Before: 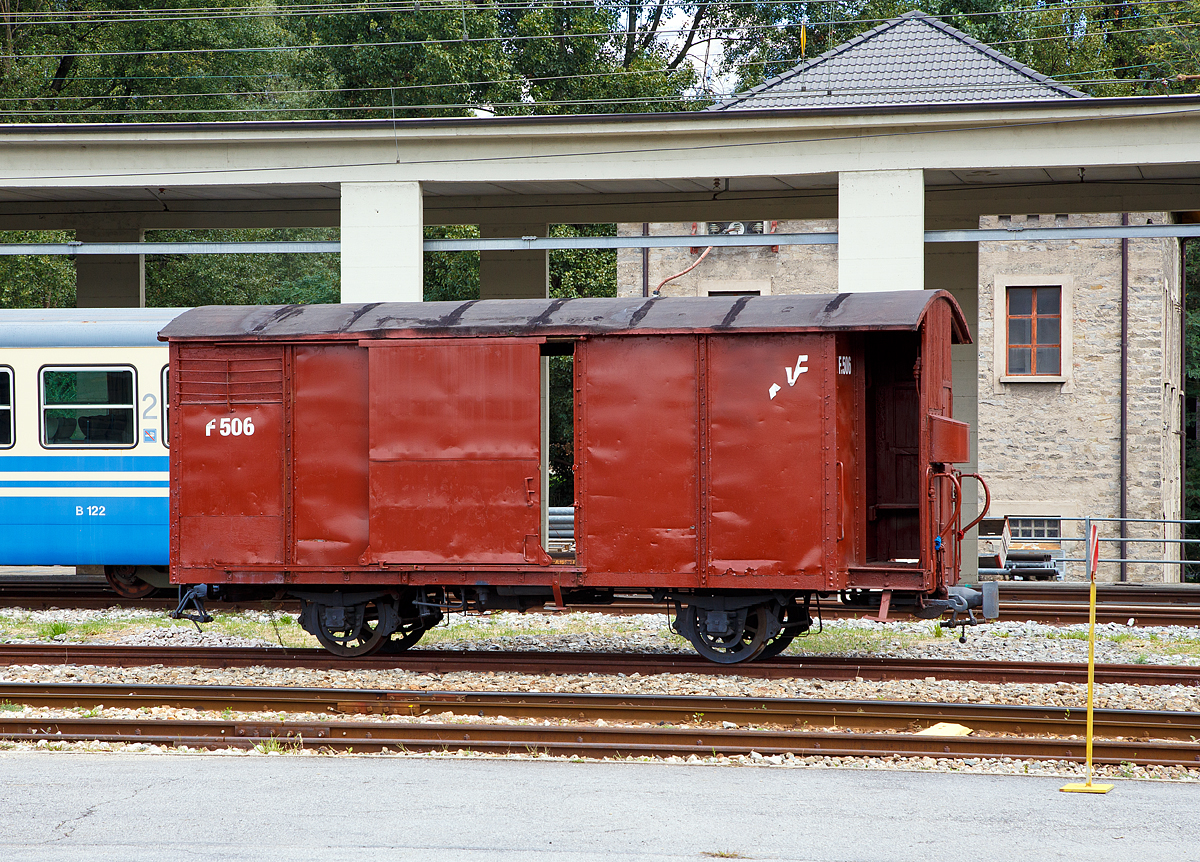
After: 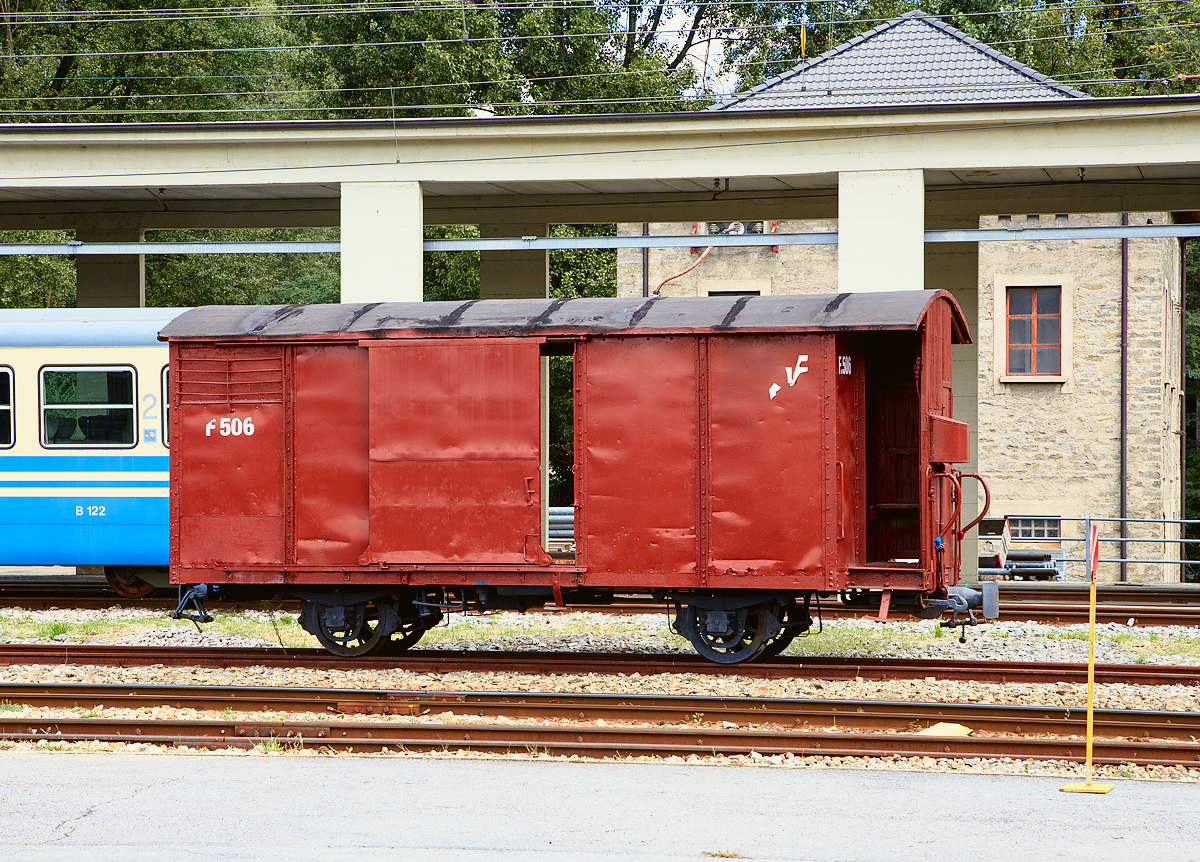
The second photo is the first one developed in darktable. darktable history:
exposure: compensate exposure bias true, compensate highlight preservation false
tone curve: curves: ch0 [(0, 0.021) (0.049, 0.044) (0.152, 0.14) (0.328, 0.377) (0.473, 0.543) (0.663, 0.734) (0.84, 0.899) (1, 0.969)]; ch1 [(0, 0) (0.302, 0.331) (0.427, 0.433) (0.472, 0.47) (0.502, 0.503) (0.527, 0.524) (0.564, 0.591) (0.602, 0.632) (0.677, 0.701) (0.859, 0.885) (1, 1)]; ch2 [(0, 0) (0.33, 0.301) (0.447, 0.44) (0.487, 0.496) (0.502, 0.516) (0.535, 0.563) (0.565, 0.6) (0.618, 0.629) (1, 1)], color space Lab, independent channels, preserve colors none
